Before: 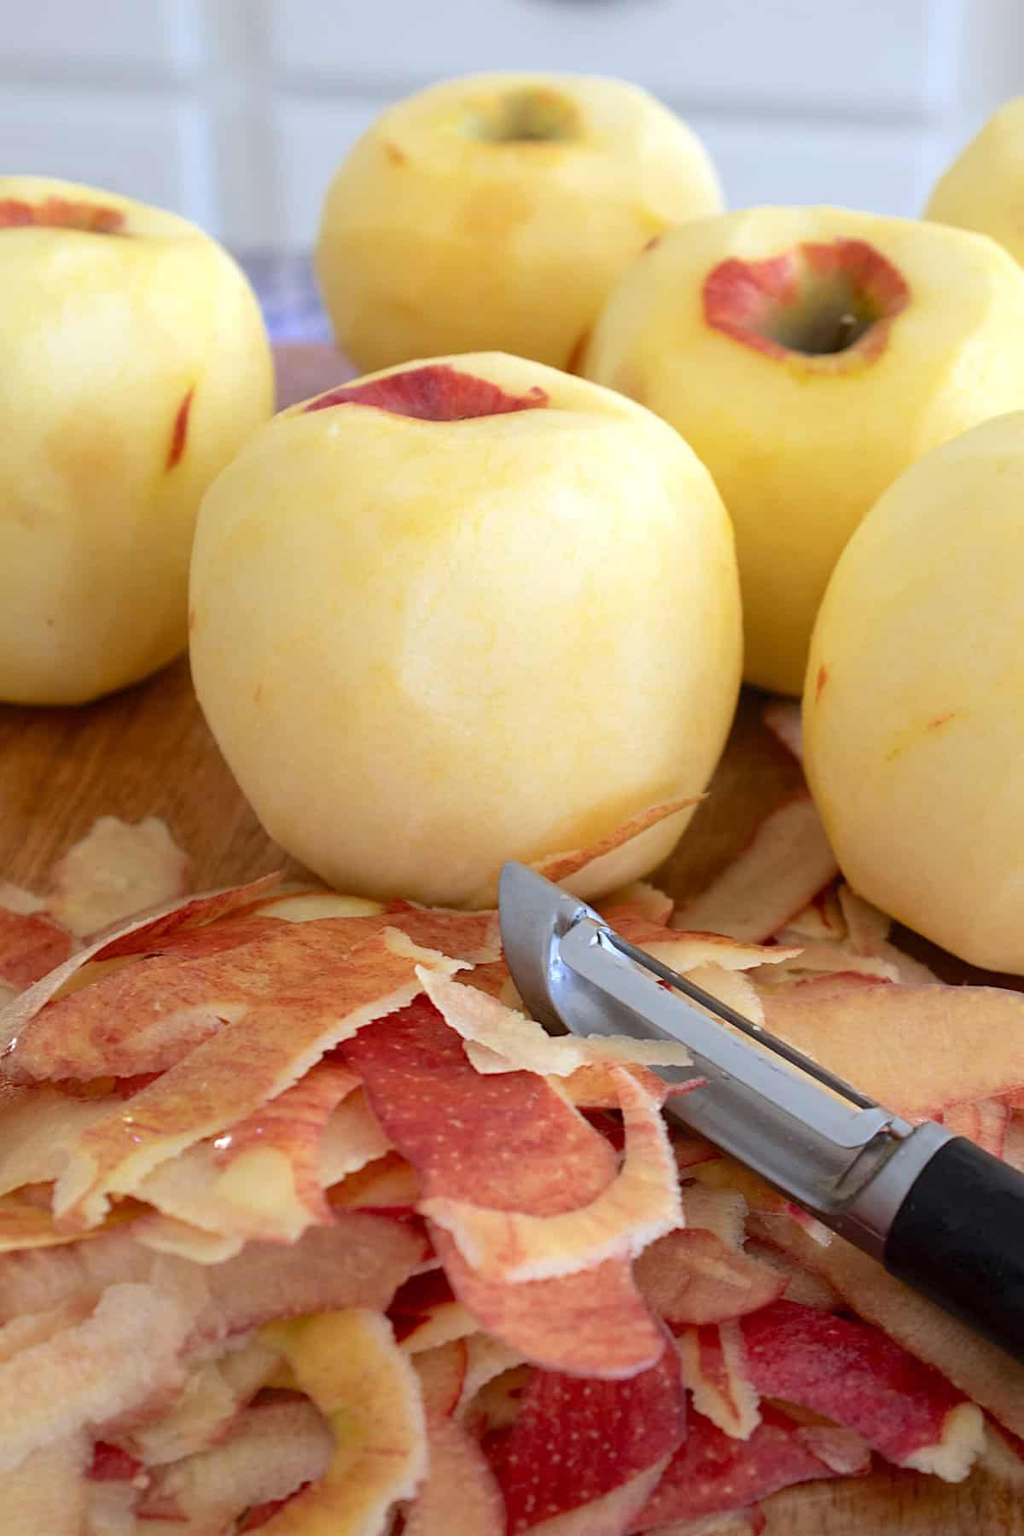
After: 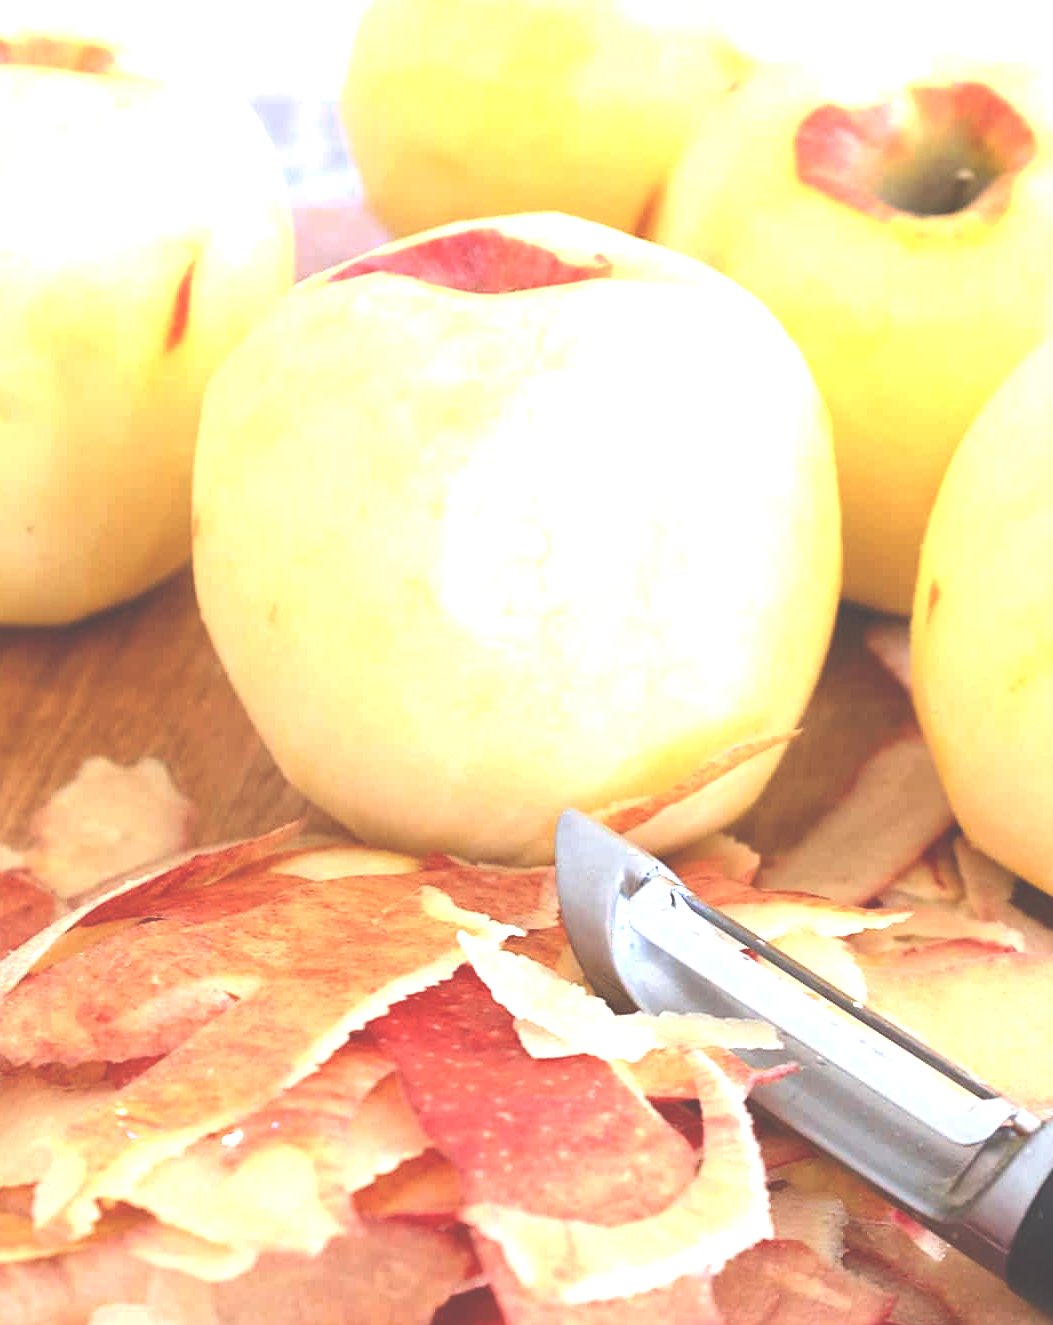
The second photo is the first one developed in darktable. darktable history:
crop and rotate: left 2.464%, top 11.163%, right 9.768%, bottom 15.219%
exposure: black level correction -0.024, exposure 1.393 EV, compensate highlight preservation false
